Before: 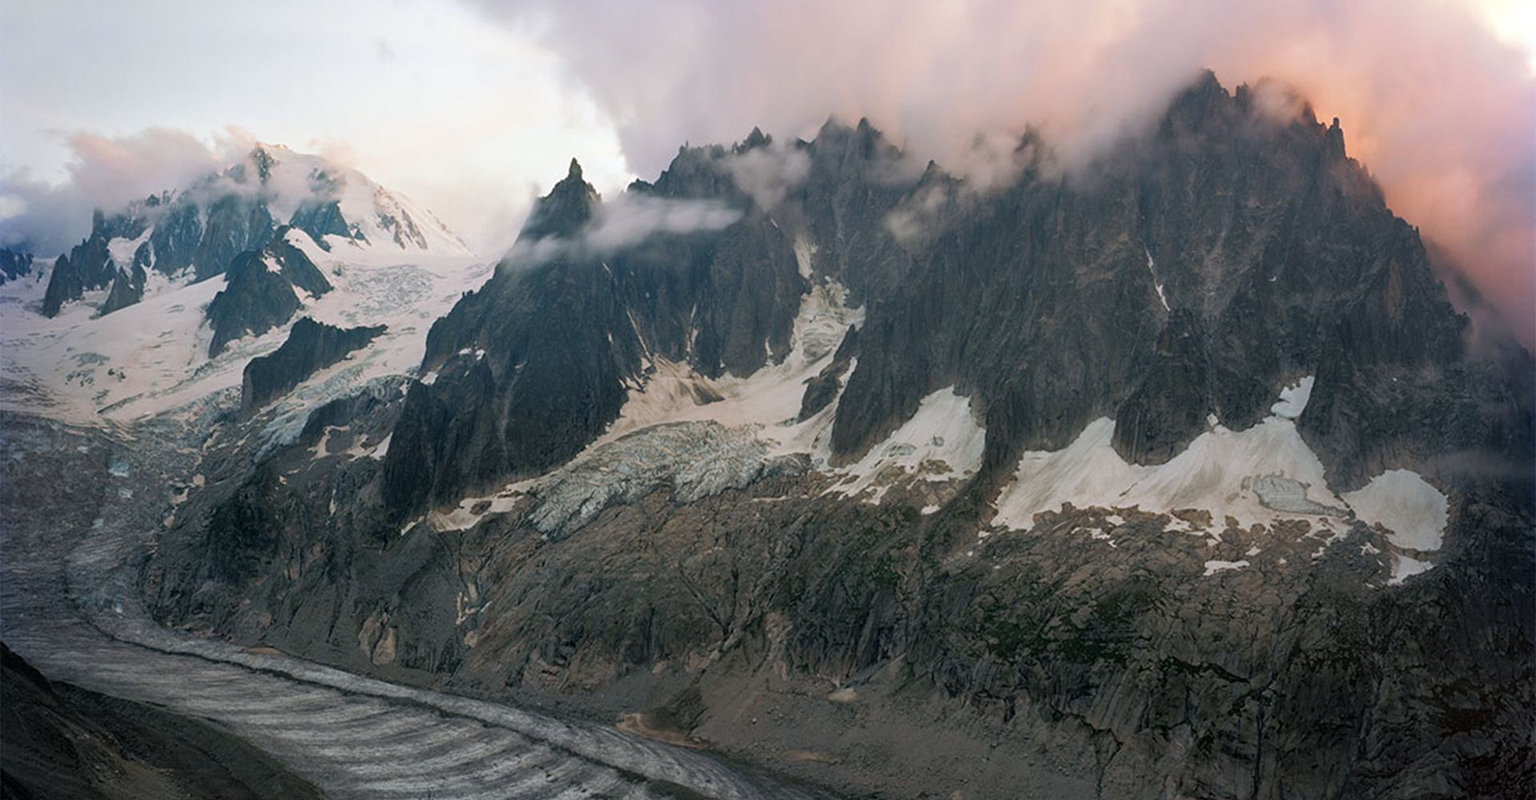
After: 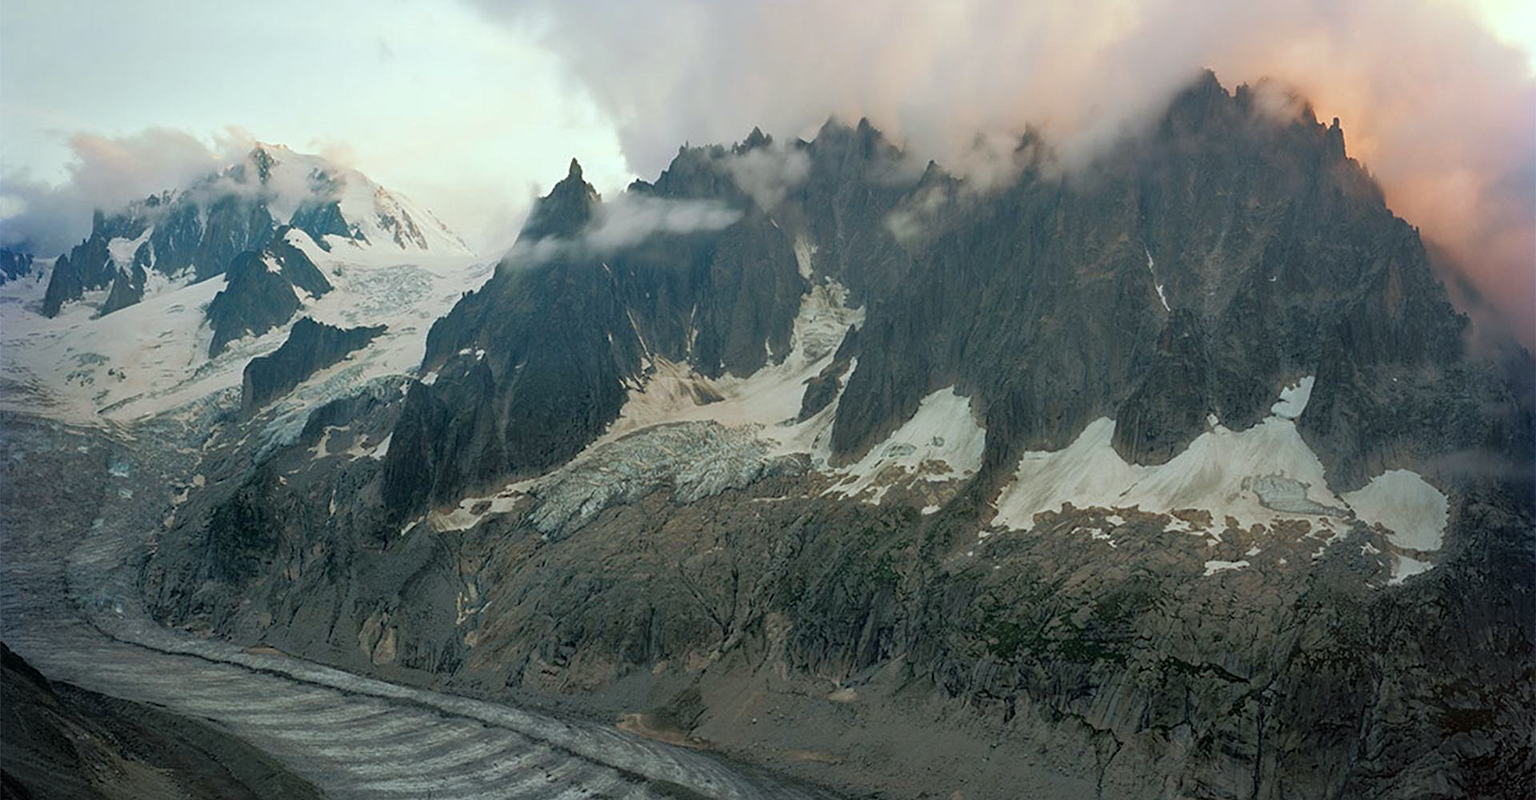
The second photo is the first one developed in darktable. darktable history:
color correction: highlights a* -8, highlights b* 3.1
sharpen: amount 0.2
rgb curve: curves: ch0 [(0, 0) (0.053, 0.068) (0.122, 0.128) (1, 1)]
